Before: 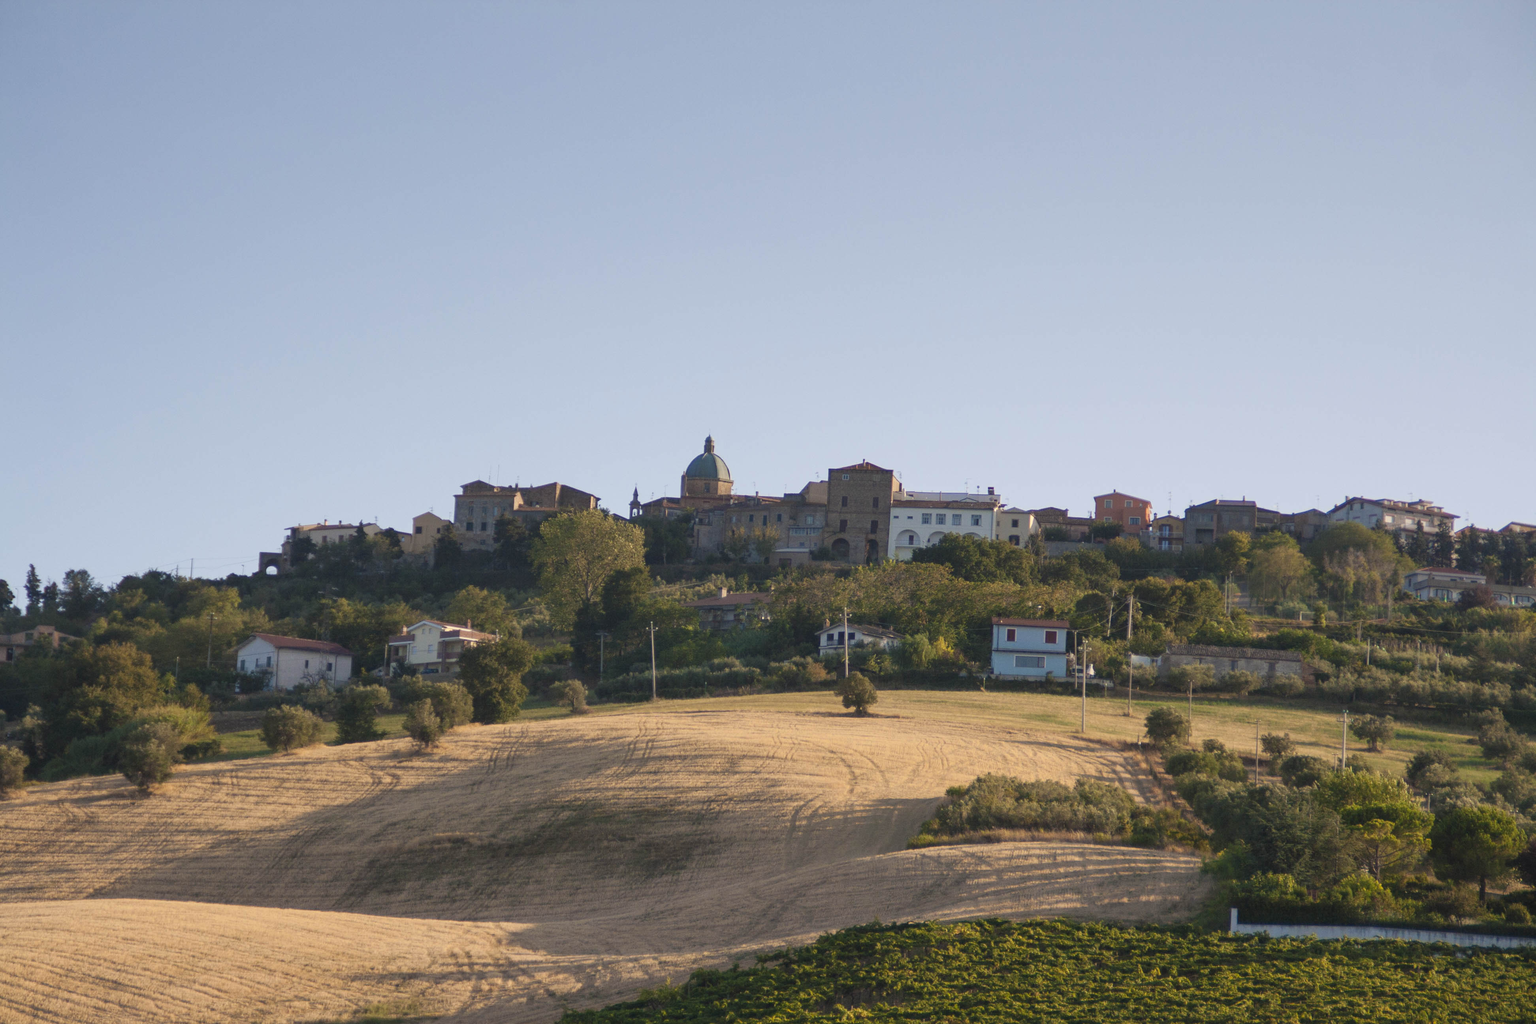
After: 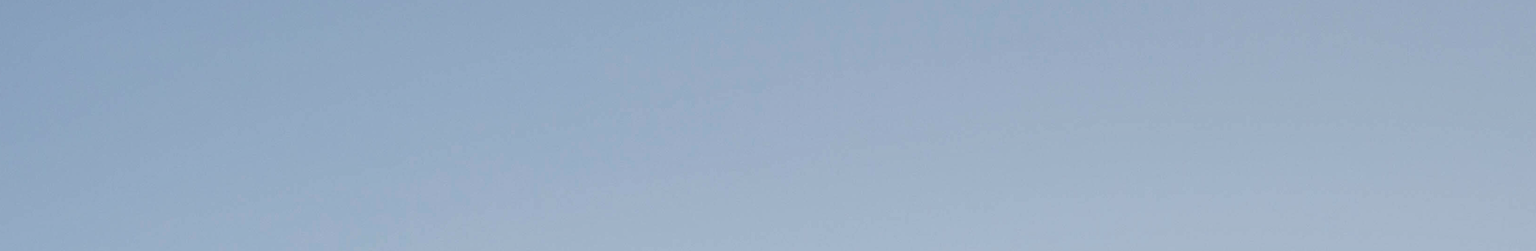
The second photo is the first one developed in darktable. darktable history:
crop and rotate: left 9.667%, top 9.664%, right 6.026%, bottom 69.614%
shadows and highlights: shadows 25.02, highlights -48.13, highlights color adjustment 41.67%, soften with gaussian
